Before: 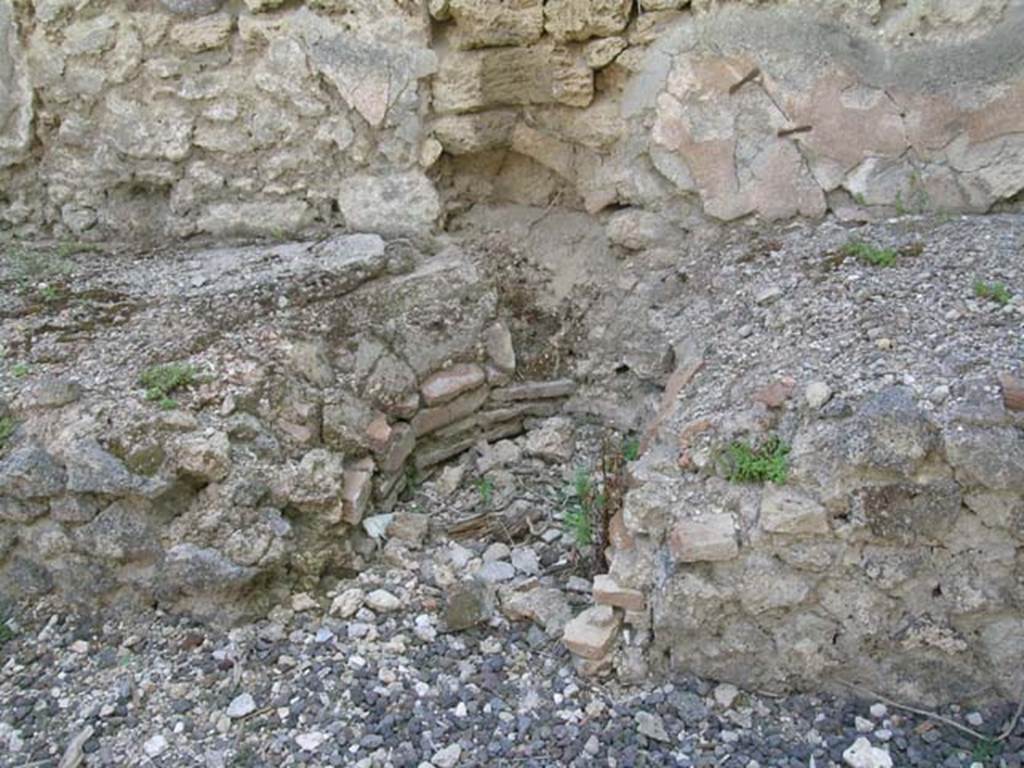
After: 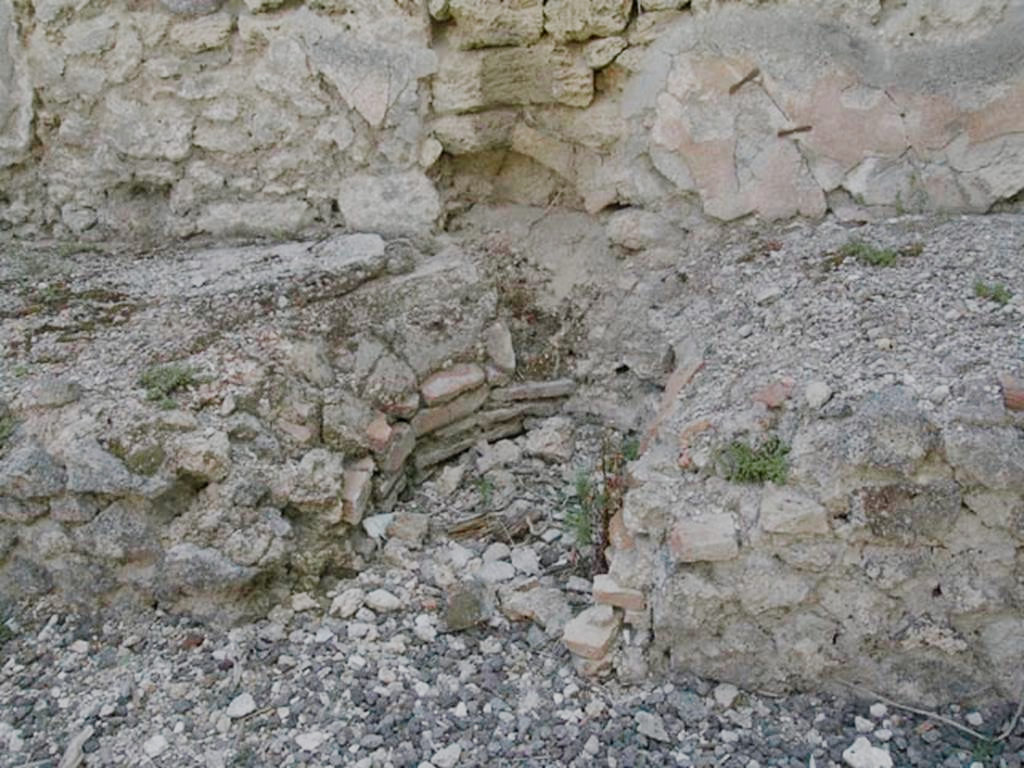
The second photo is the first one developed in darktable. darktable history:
filmic rgb: black relative exposure -7.65 EV, white relative exposure 4.56 EV, hardness 3.61, preserve chrominance no, color science v5 (2021), iterations of high-quality reconstruction 0, contrast in shadows safe, contrast in highlights safe
color zones: curves: ch0 [(0, 0.533) (0.126, 0.533) (0.234, 0.533) (0.368, 0.357) (0.5, 0.5) (0.625, 0.5) (0.74, 0.637) (0.875, 0.5)]; ch1 [(0.004, 0.708) (0.129, 0.662) (0.25, 0.5) (0.375, 0.331) (0.496, 0.396) (0.625, 0.649) (0.739, 0.26) (0.875, 0.5) (1, 0.478)]; ch2 [(0, 0.409) (0.132, 0.403) (0.236, 0.558) (0.379, 0.448) (0.5, 0.5) (0.625, 0.5) (0.691, 0.39) (0.875, 0.5)]
